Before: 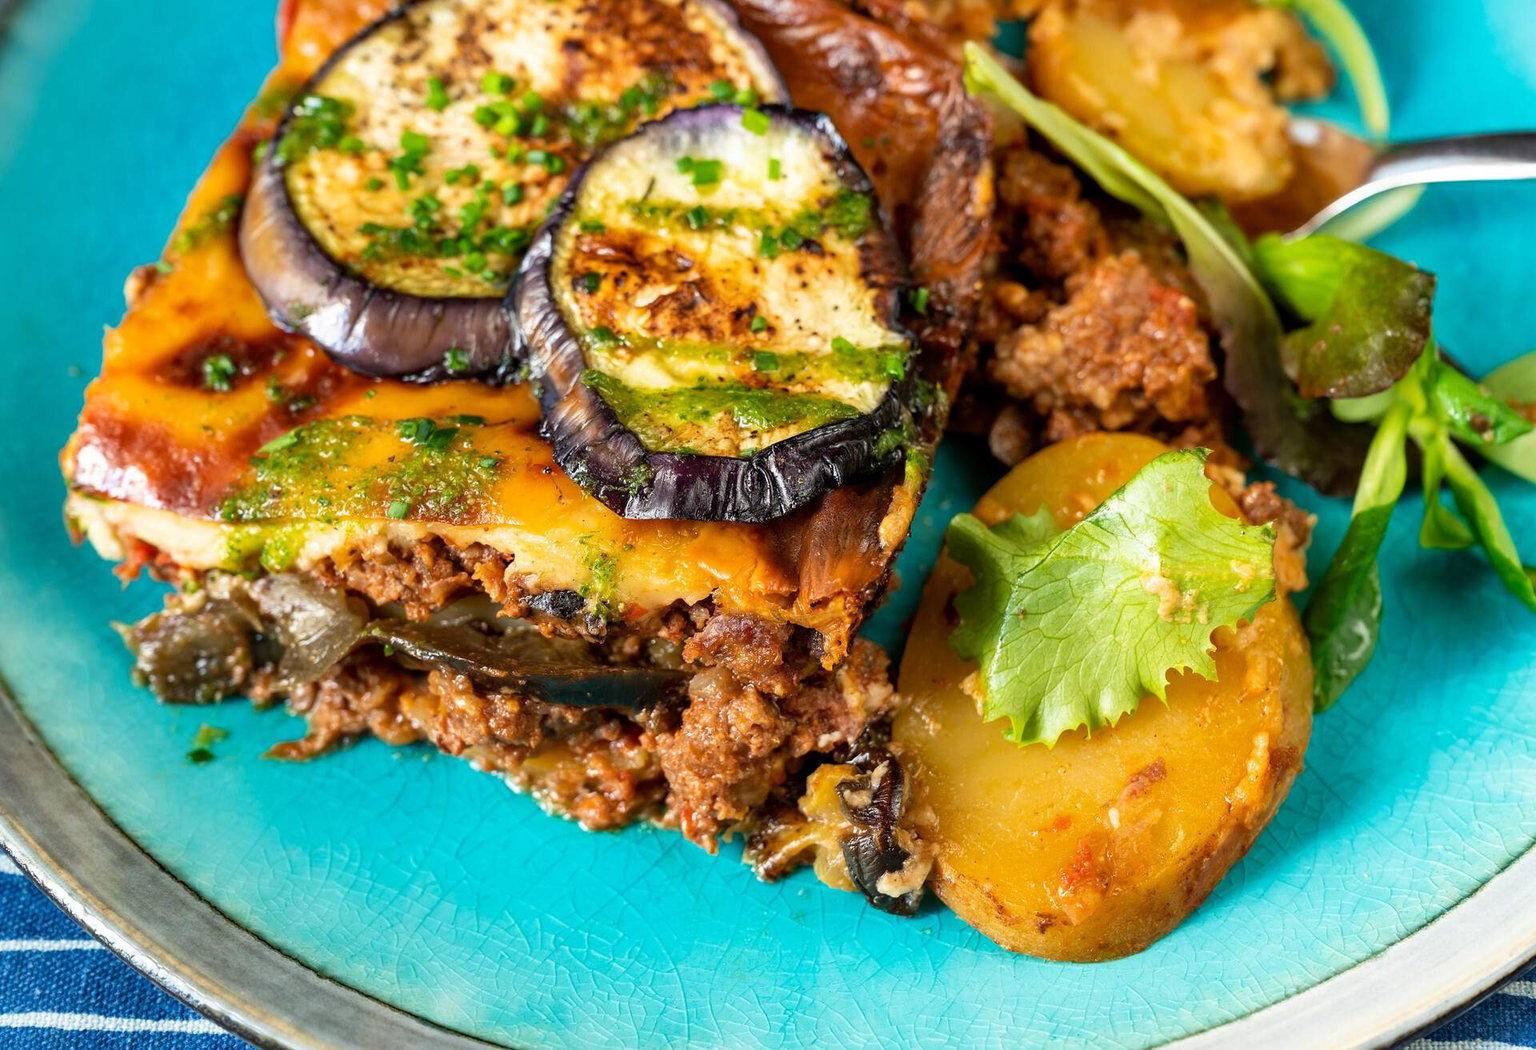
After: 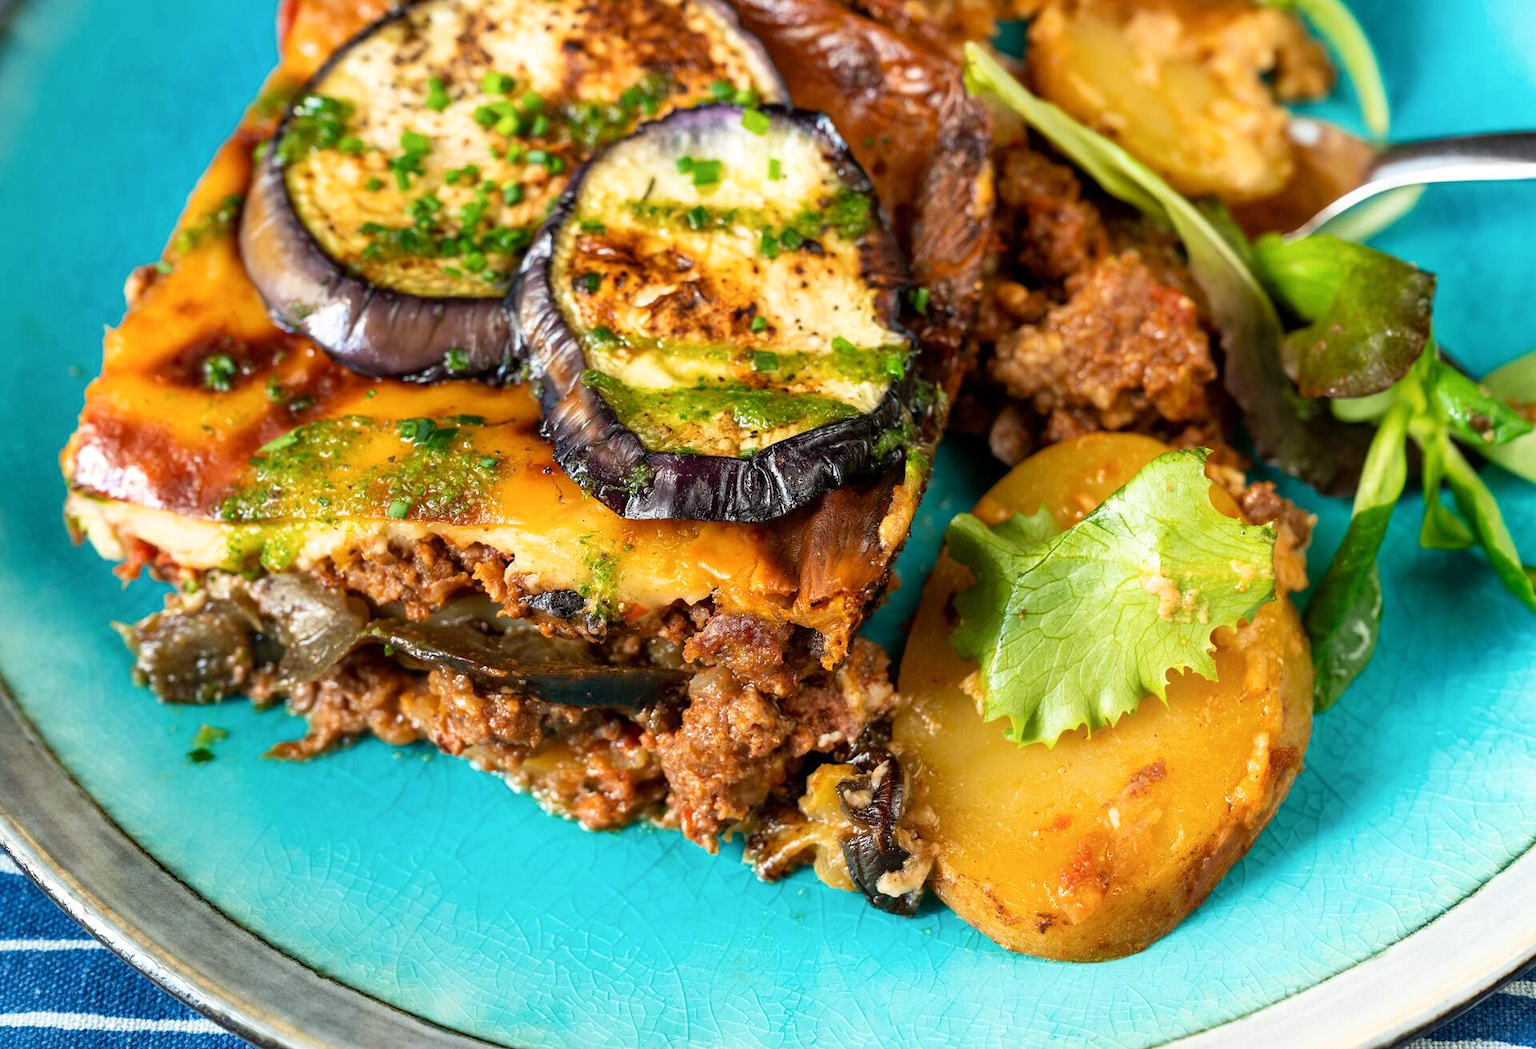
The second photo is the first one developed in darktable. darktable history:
shadows and highlights: shadows 1.06, highlights 40.59
